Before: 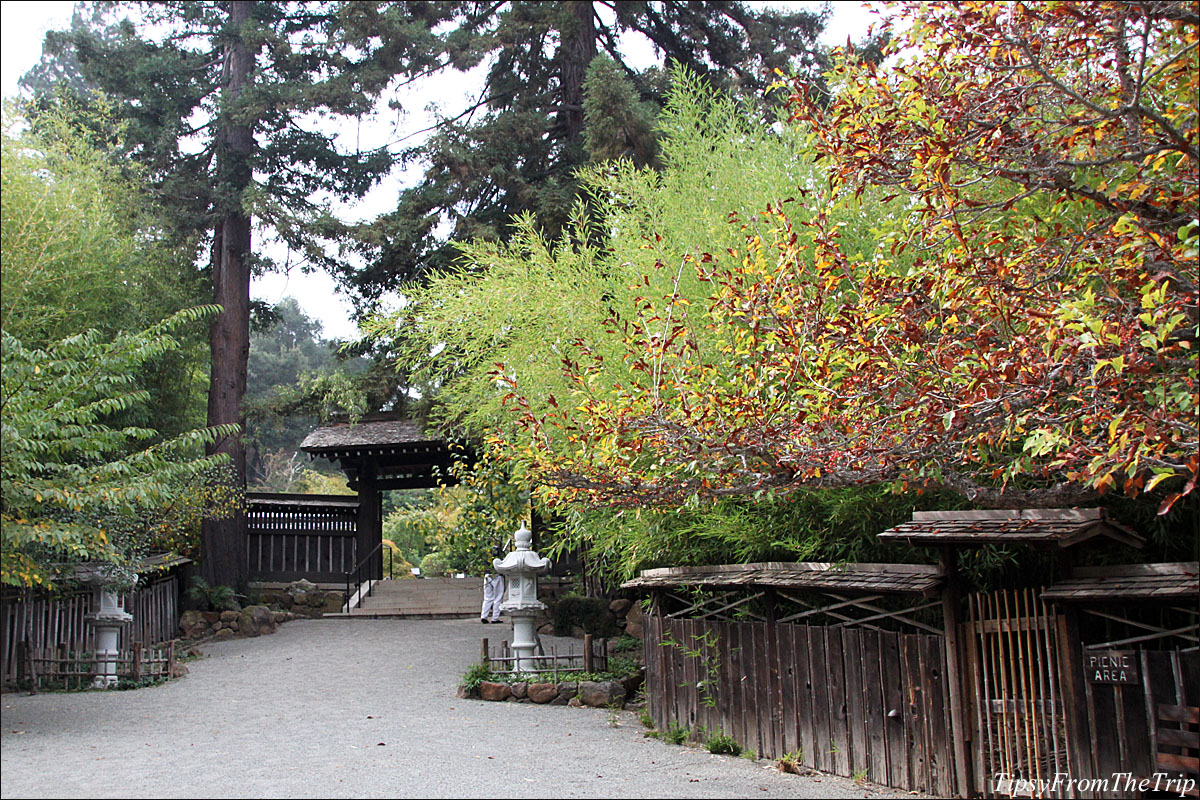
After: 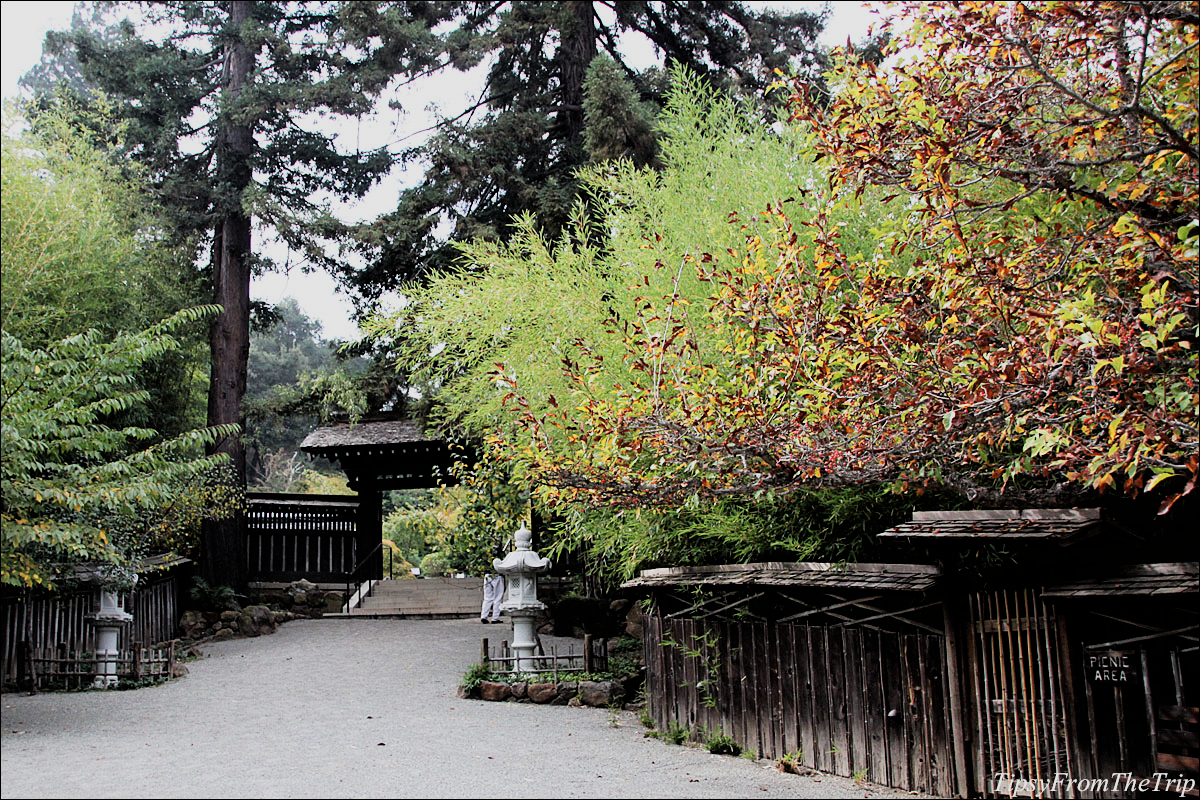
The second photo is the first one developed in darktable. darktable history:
filmic rgb: black relative exposure -5.09 EV, white relative exposure 3.97 EV, threshold 2.96 EV, hardness 2.88, contrast 1.297, highlights saturation mix -31.49%, enable highlight reconstruction true
